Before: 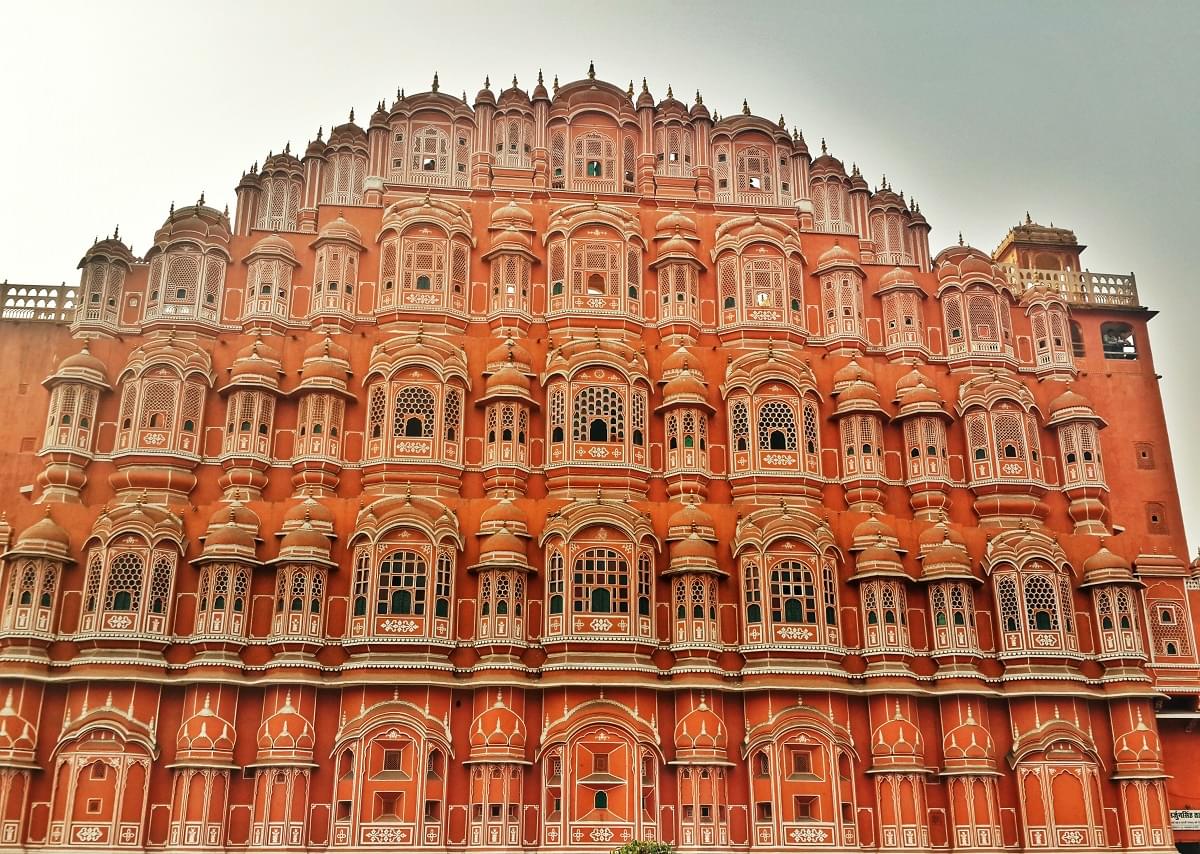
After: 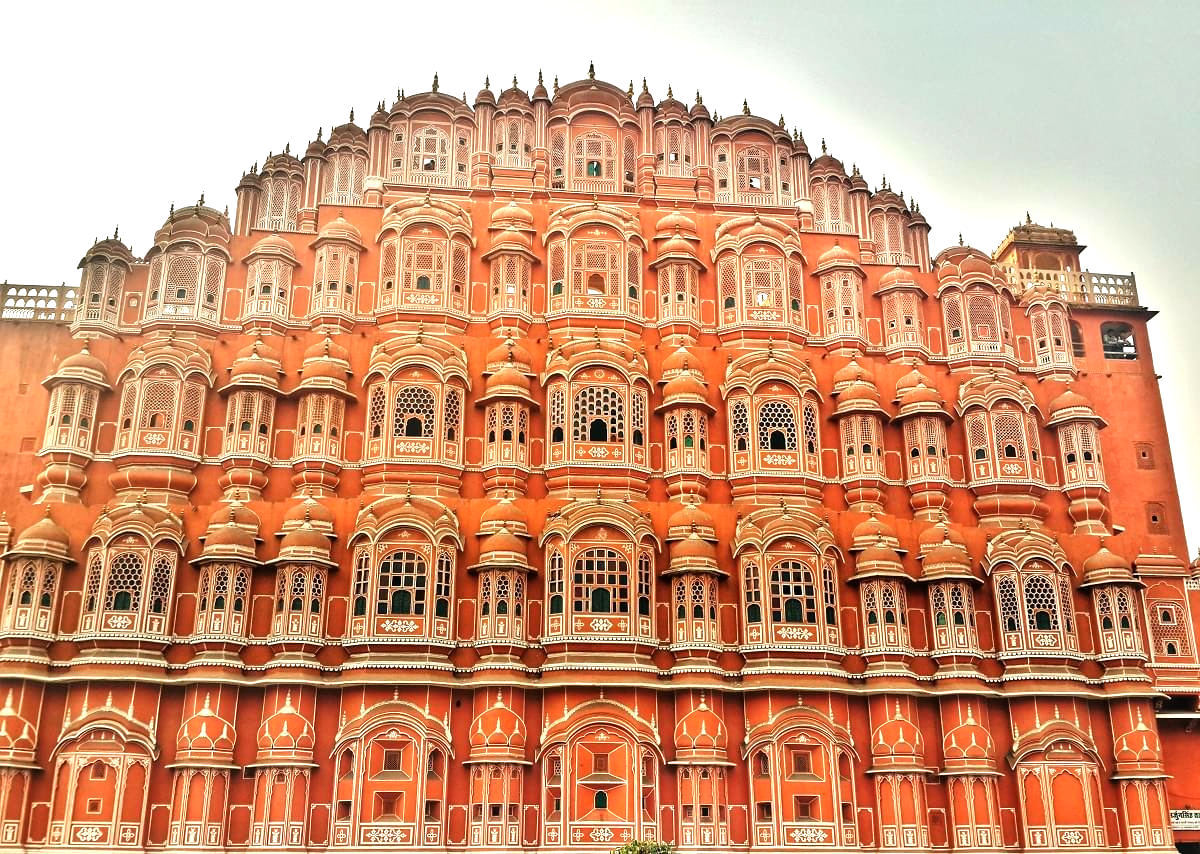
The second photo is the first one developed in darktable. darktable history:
tone equalizer: -8 EV -0.721 EV, -7 EV -0.7 EV, -6 EV -0.625 EV, -5 EV -0.409 EV, -3 EV 0.39 EV, -2 EV 0.6 EV, -1 EV 0.677 EV, +0 EV 0.766 EV
